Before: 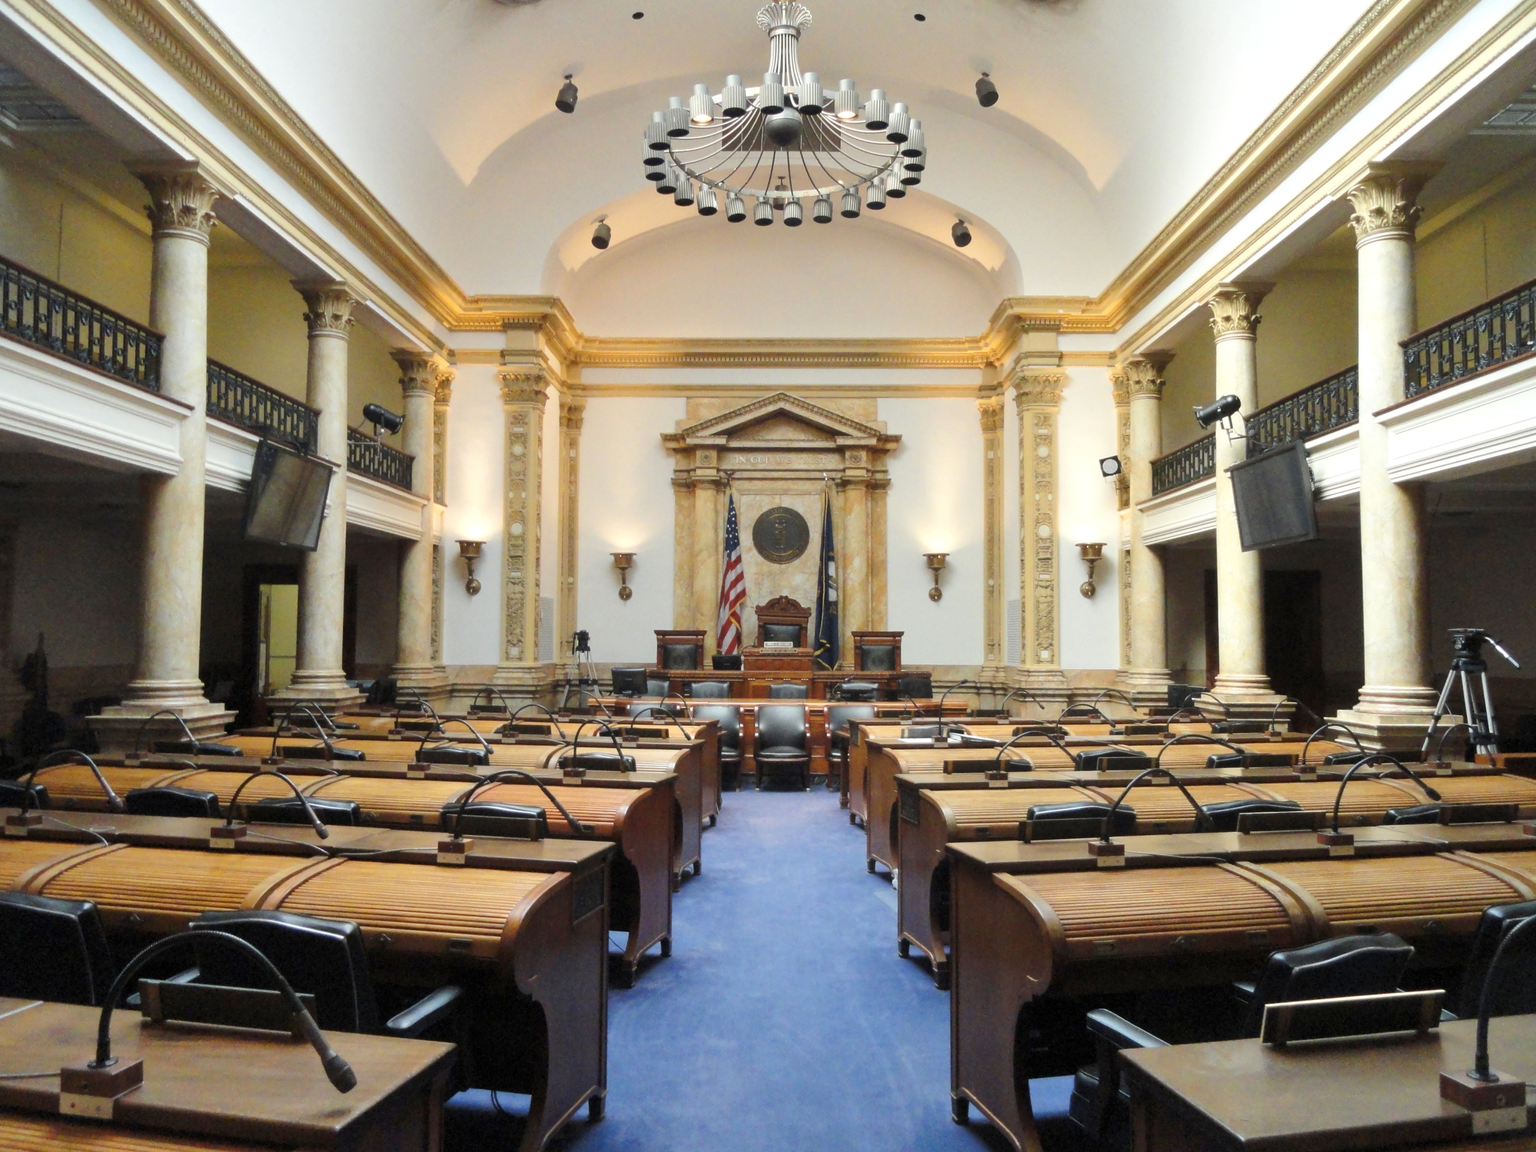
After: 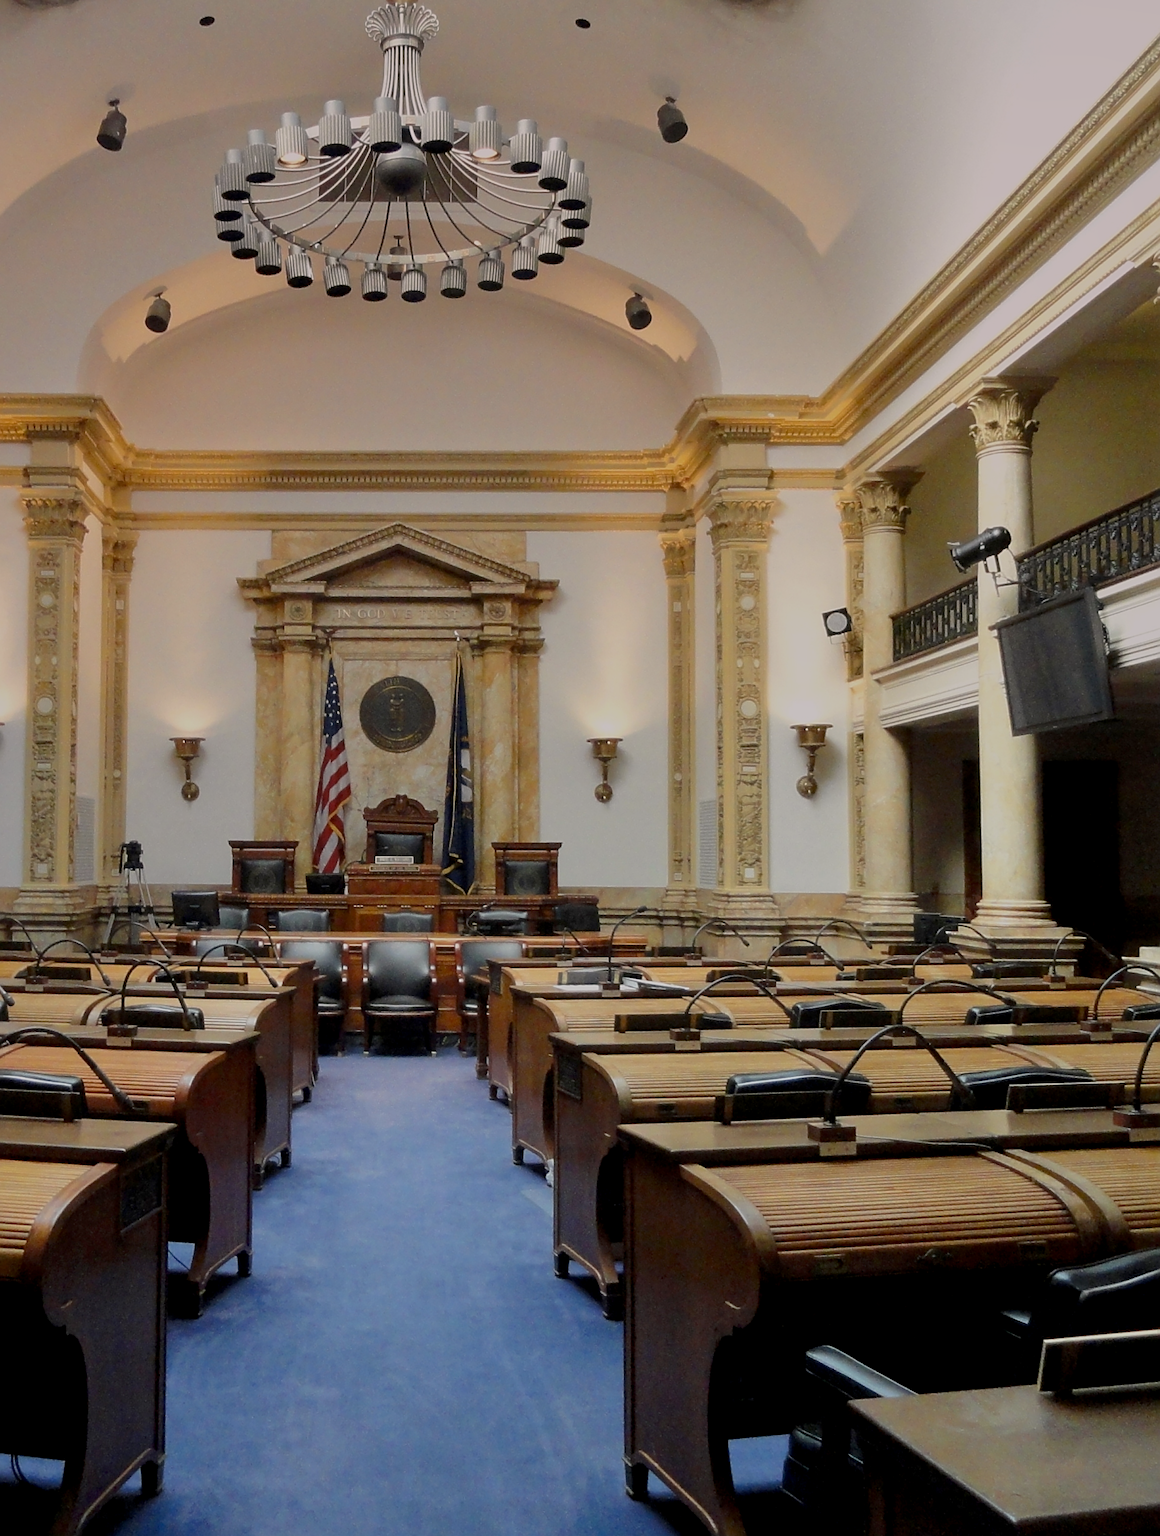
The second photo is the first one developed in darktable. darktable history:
crop: left 31.458%, top 0%, right 11.876%
shadows and highlights: shadows -20, white point adjustment -2, highlights -35
graduated density: density 0.38 EV, hardness 21%, rotation -6.11°, saturation 32%
exposure: black level correction 0.009, exposure -0.637 EV, compensate highlight preservation false
sharpen: on, module defaults
